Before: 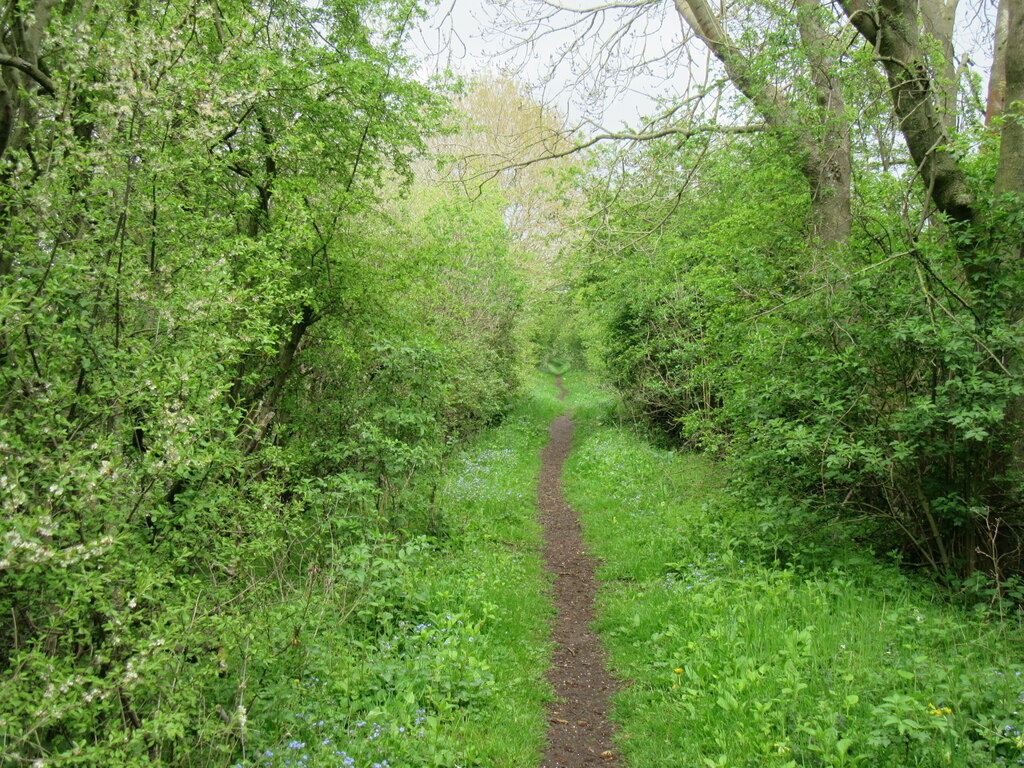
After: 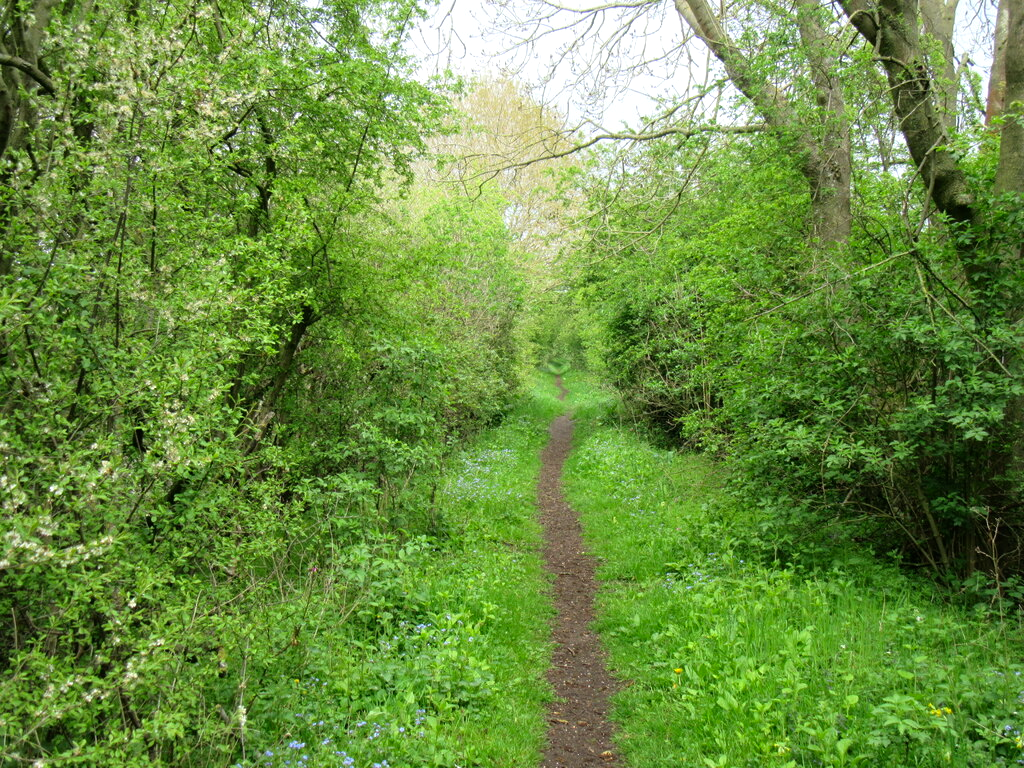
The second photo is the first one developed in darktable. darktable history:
exposure: exposure 0 EV, compensate highlight preservation false
color balance: contrast 10%
